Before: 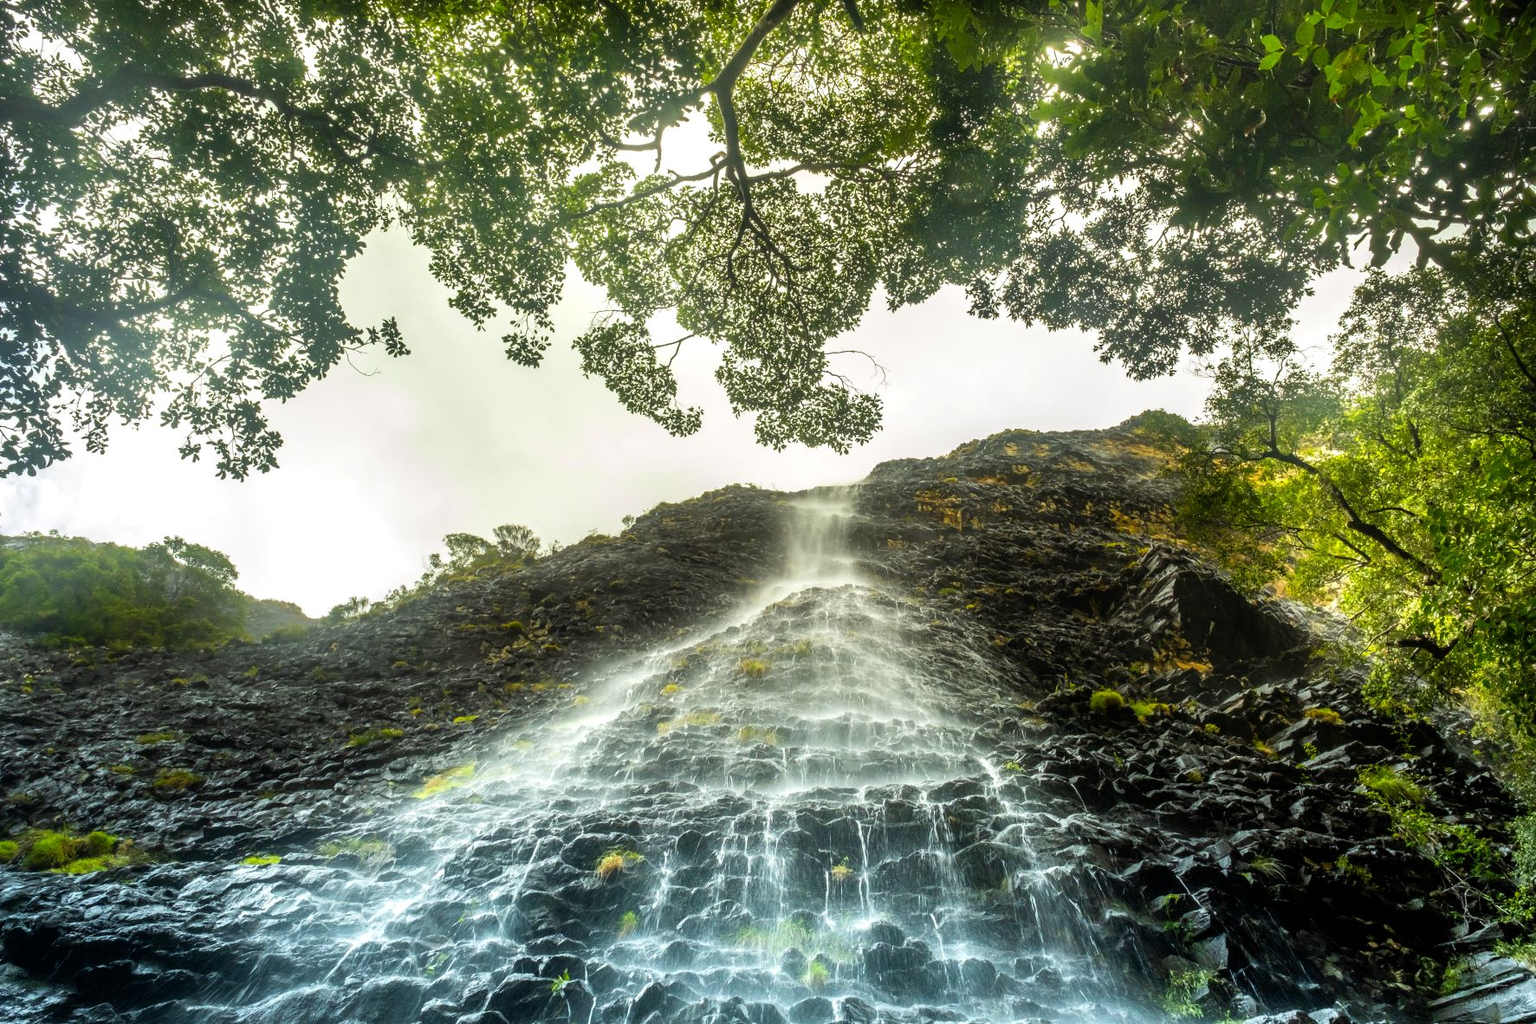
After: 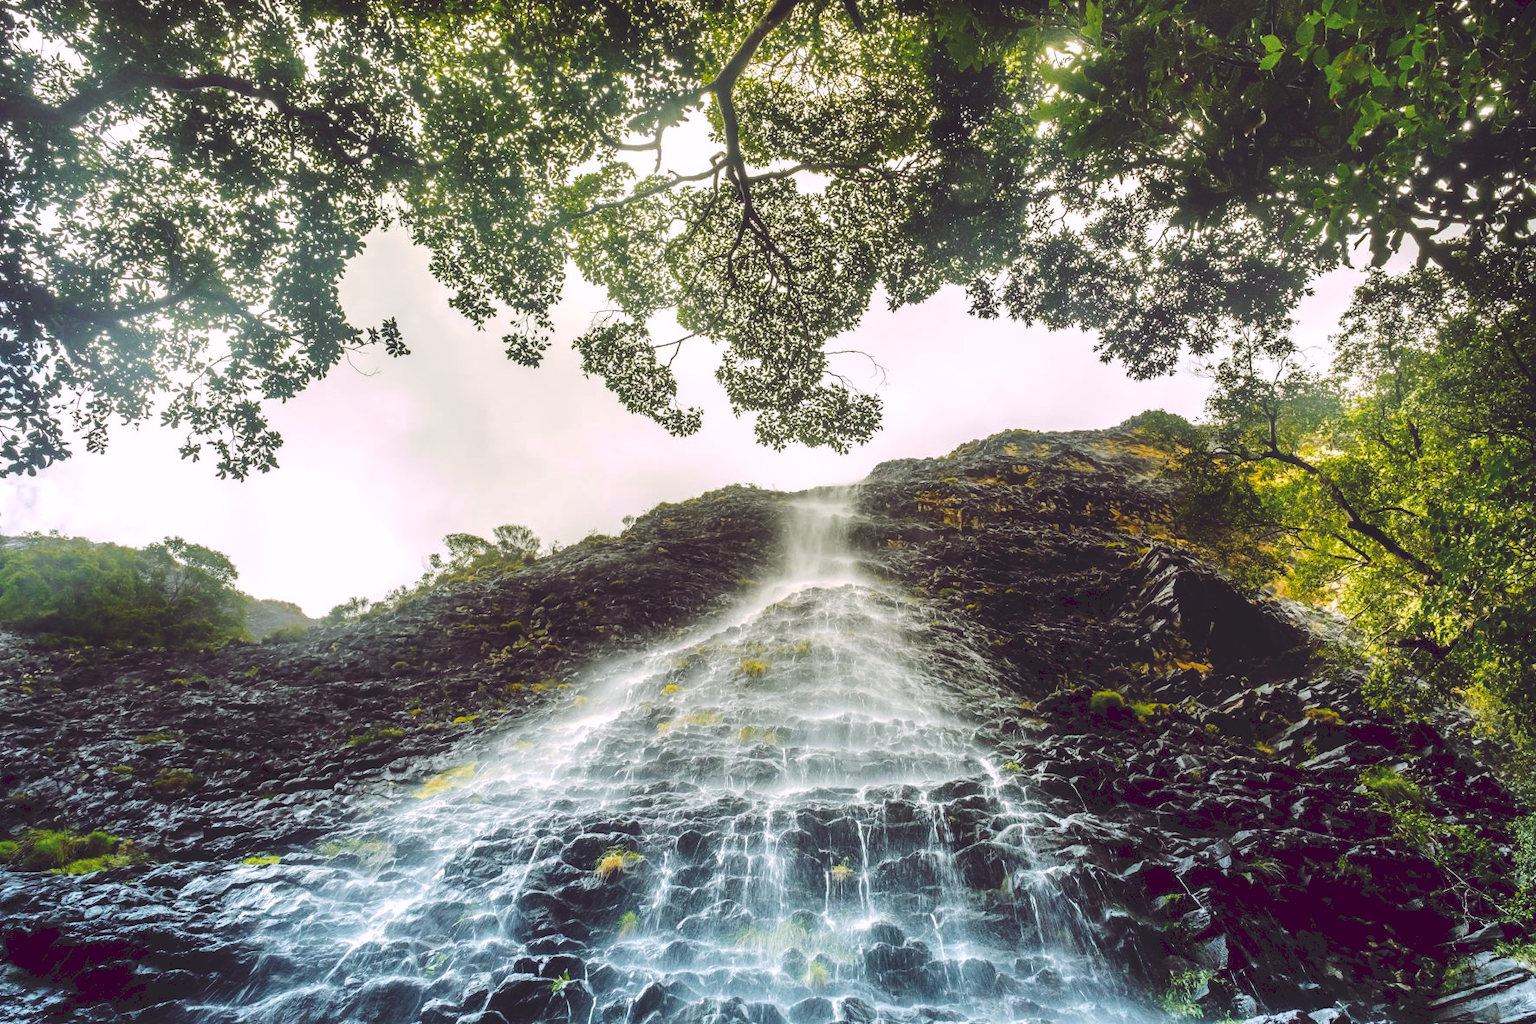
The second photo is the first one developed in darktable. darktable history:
tone curve: curves: ch0 [(0, 0) (0.003, 0.14) (0.011, 0.141) (0.025, 0.141) (0.044, 0.142) (0.069, 0.146) (0.1, 0.151) (0.136, 0.16) (0.177, 0.182) (0.224, 0.214) (0.277, 0.272) (0.335, 0.35) (0.399, 0.453) (0.468, 0.548) (0.543, 0.634) (0.623, 0.715) (0.709, 0.778) (0.801, 0.848) (0.898, 0.902) (1, 1)], preserve colors none
color look up table: target L [95.26, 92.5, 85.2, 78.82, 74.55, 70.67, 66.55, 58.98, 45.96, 46.03, 44.52, 27.08, 201.4, 83.93, 75.14, 69.24, 59.68, 58.19, 50.72, 49.87, 36.3, 35.15, 36.76, 32.35, 5.462, 97.67, 75.23, 62.81, 54.29, 60.7, 59.39, 56.76, 55.71, 48.68, 40.95, 45.88, 29.93, 28.72, 27.04, 32.59, 12.54, 7.1, 88.53, 70.08, 63.46, 53.45, 43.36, 38.64, 10.92], target a [-6.511, -8.503, -44.44, -61.43, 1.295, -49.82, -8.593, -53.55, -21.44, -33.66, -9.996, -13.5, 0, 19.76, 5.375, 39.62, 46.27, 12.54, 69.25, 16.73, 47.19, 42.5, 5.001, 26.98, 35.78, 14.86, 54.81, 48.71, 9.777, 83.54, 12.71, 25.36, 67.63, 53.09, 19.52, 67.61, 23.25, 41.13, 6.284, 49.34, 55.33, 43.71, -28.82, -17.72, -15.33, -26.68, -12.11, 2.949, 12.99], target b [73.62, 22.53, -6.813, 47.31, 54.5, 17.39, 18.83, 37.97, 30.65, 21.14, -0.284, 13.73, -0.001, 11.12, 72.84, 21.58, 47.91, 9.717, 22.08, 33.32, 31.38, 1.581, 7.873, 26.26, -16.97, -9.365, -37.37, -16.16, -43.99, -60.99, -10.43, -7.64, -19.4, -39.9, -75.78, -37.63, -50.01, -16.23, -26.32, -53.67, -56.56, -40.42, -23.14, -24.24, -49.87, -8.16, -25.33, -47.74, -17.83], num patches 49
